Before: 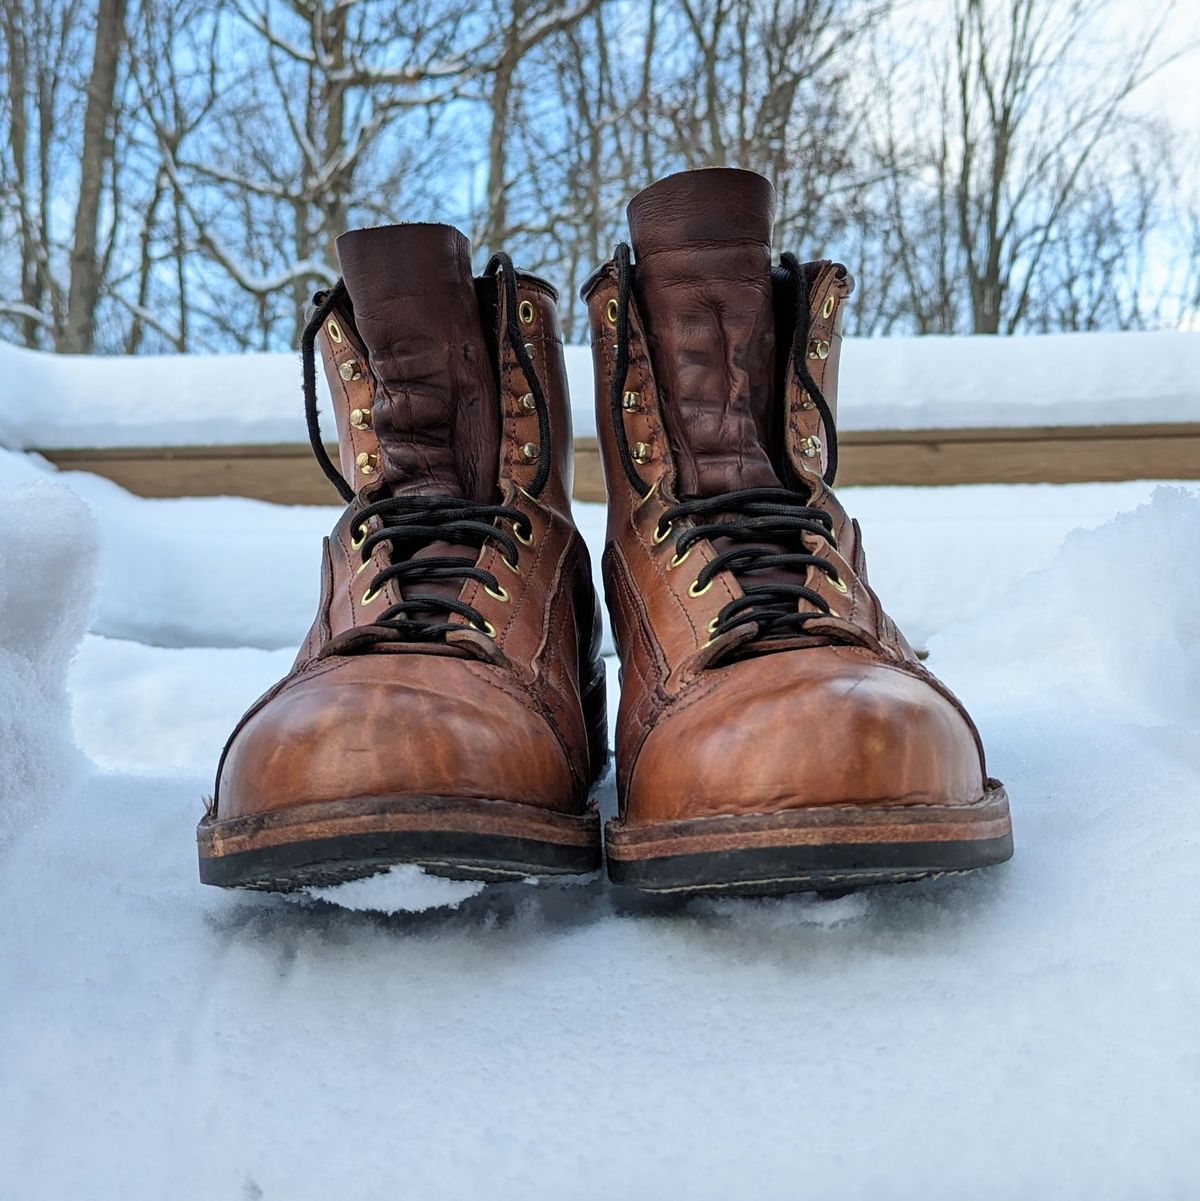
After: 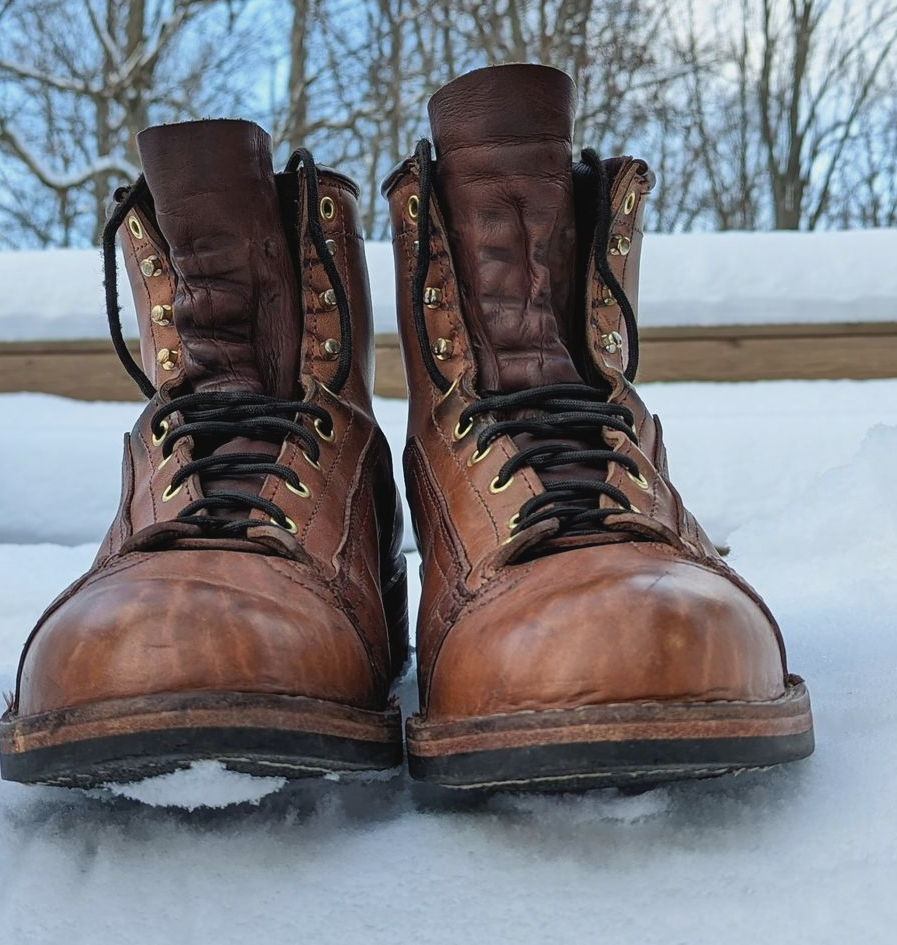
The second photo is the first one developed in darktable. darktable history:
contrast brightness saturation: contrast -0.084, brightness -0.037, saturation -0.114
crop: left 16.593%, top 8.671%, right 8.602%, bottom 12.623%
